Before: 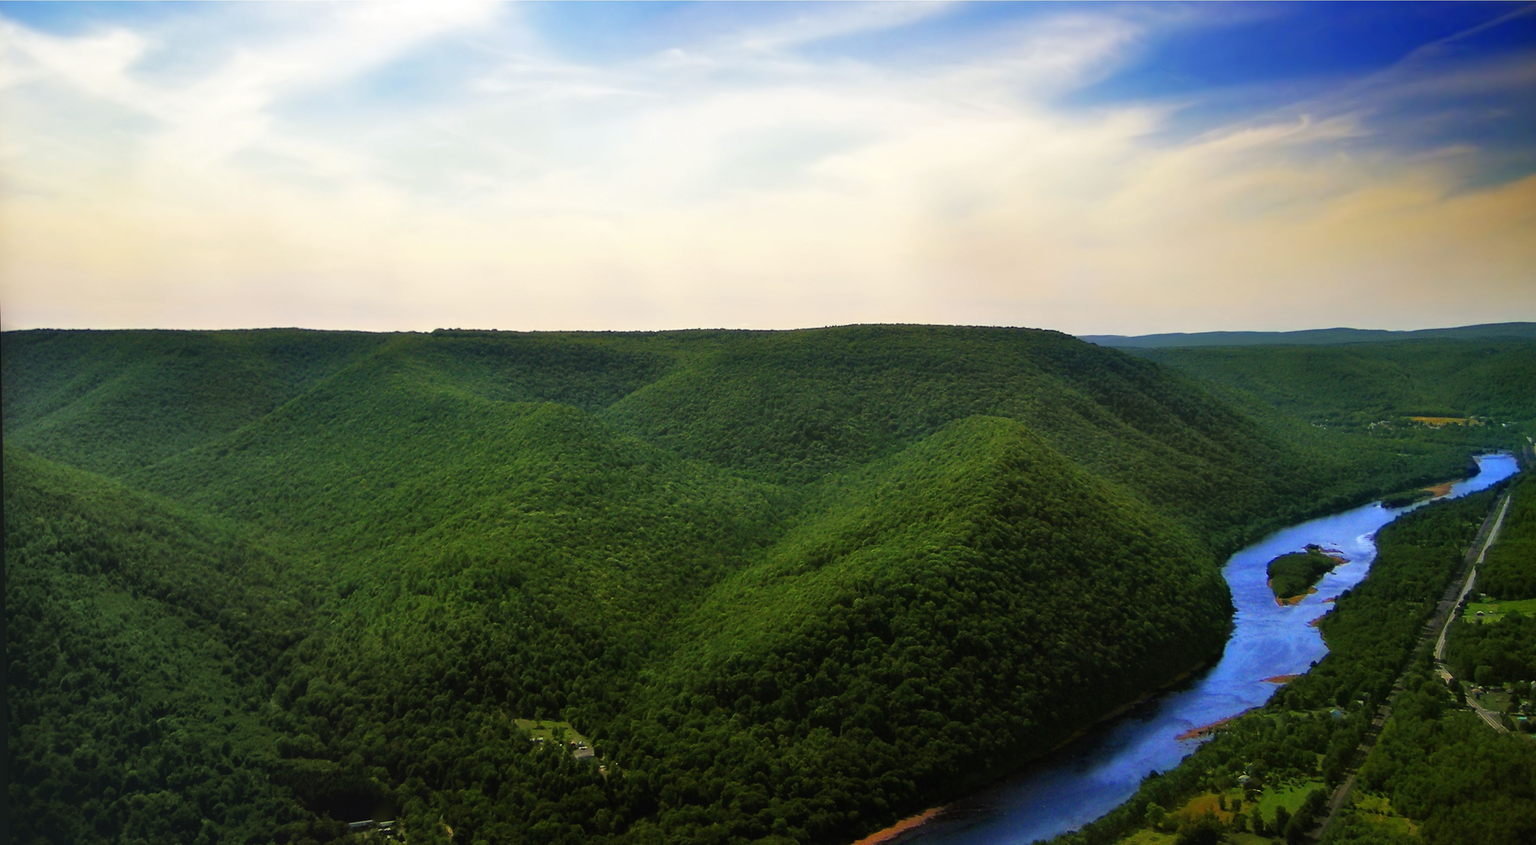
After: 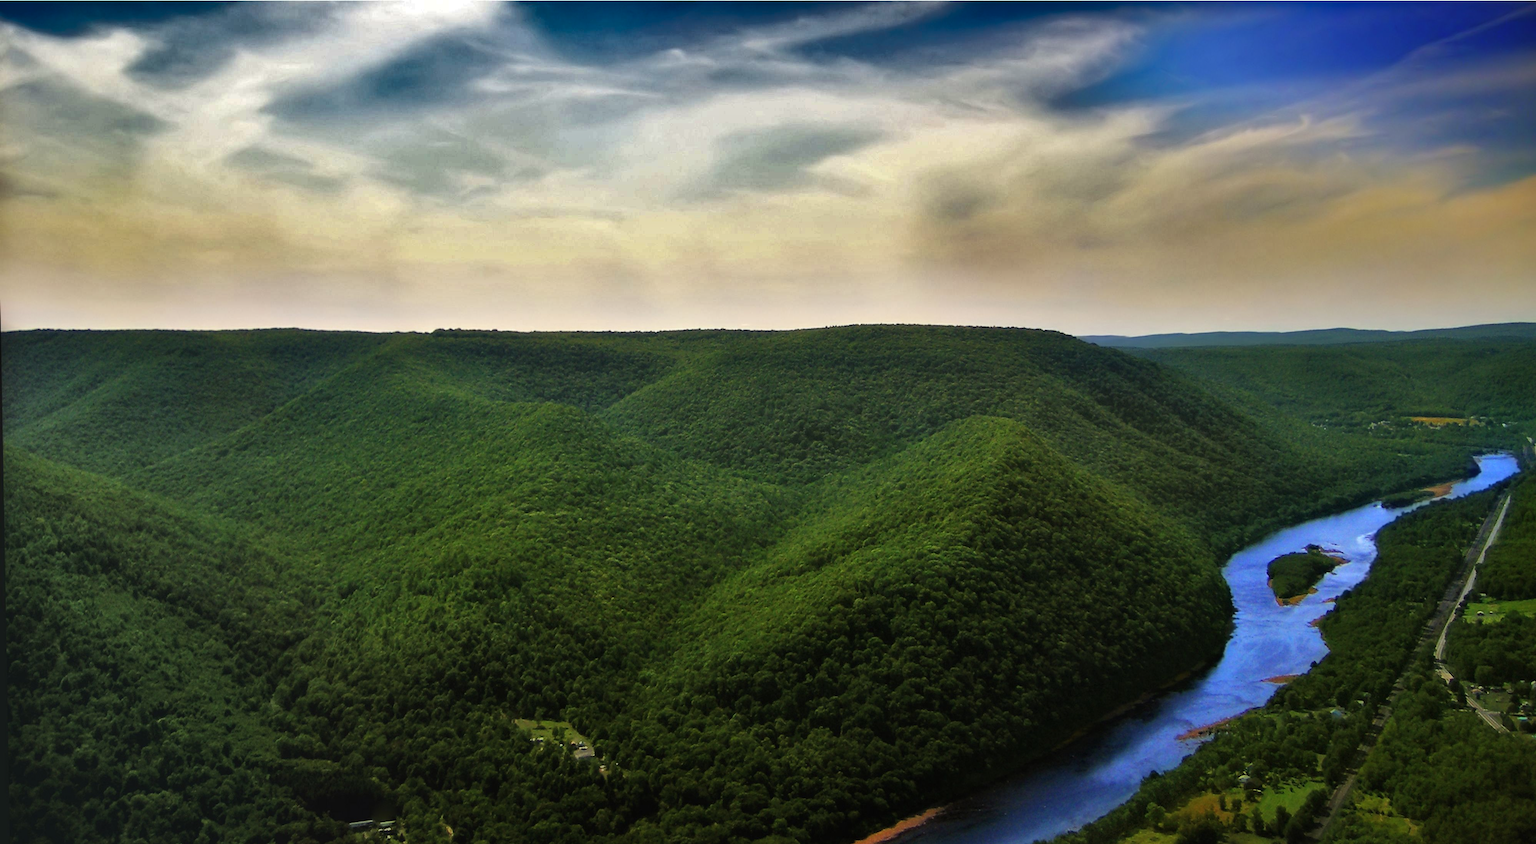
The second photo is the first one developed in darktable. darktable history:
shadows and highlights: shadows 20.91, highlights -82.73, soften with gaussian
tone curve: curves: ch0 [(0, 0) (0.161, 0.144) (0.501, 0.497) (1, 1)], color space Lab, linked channels, preserve colors none
